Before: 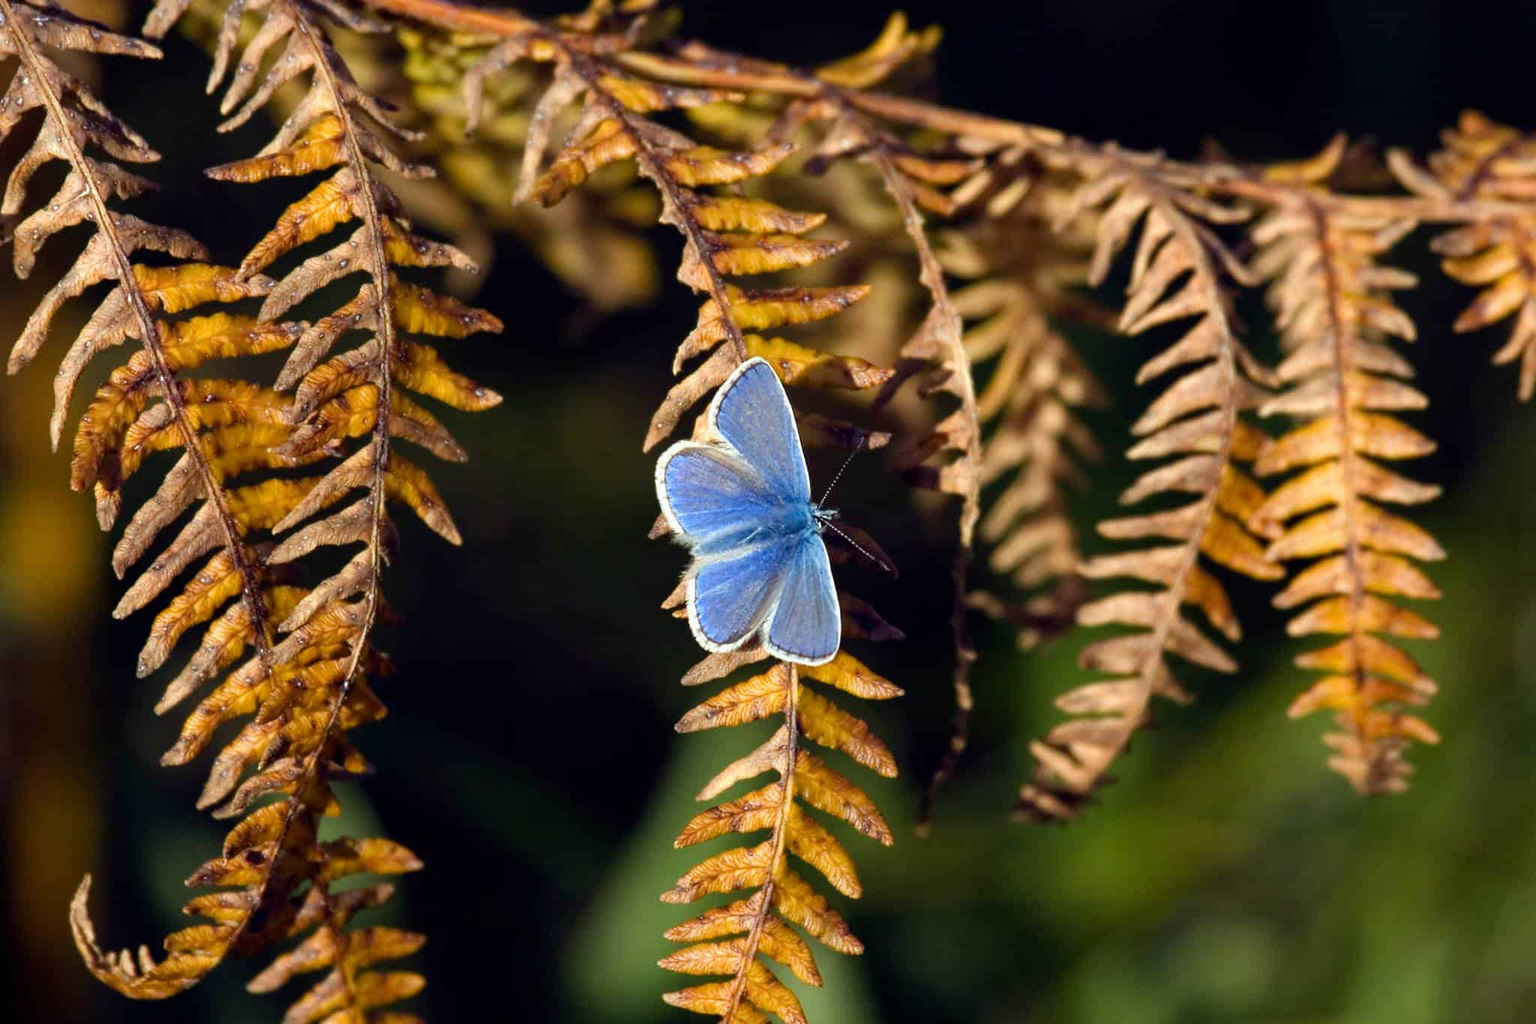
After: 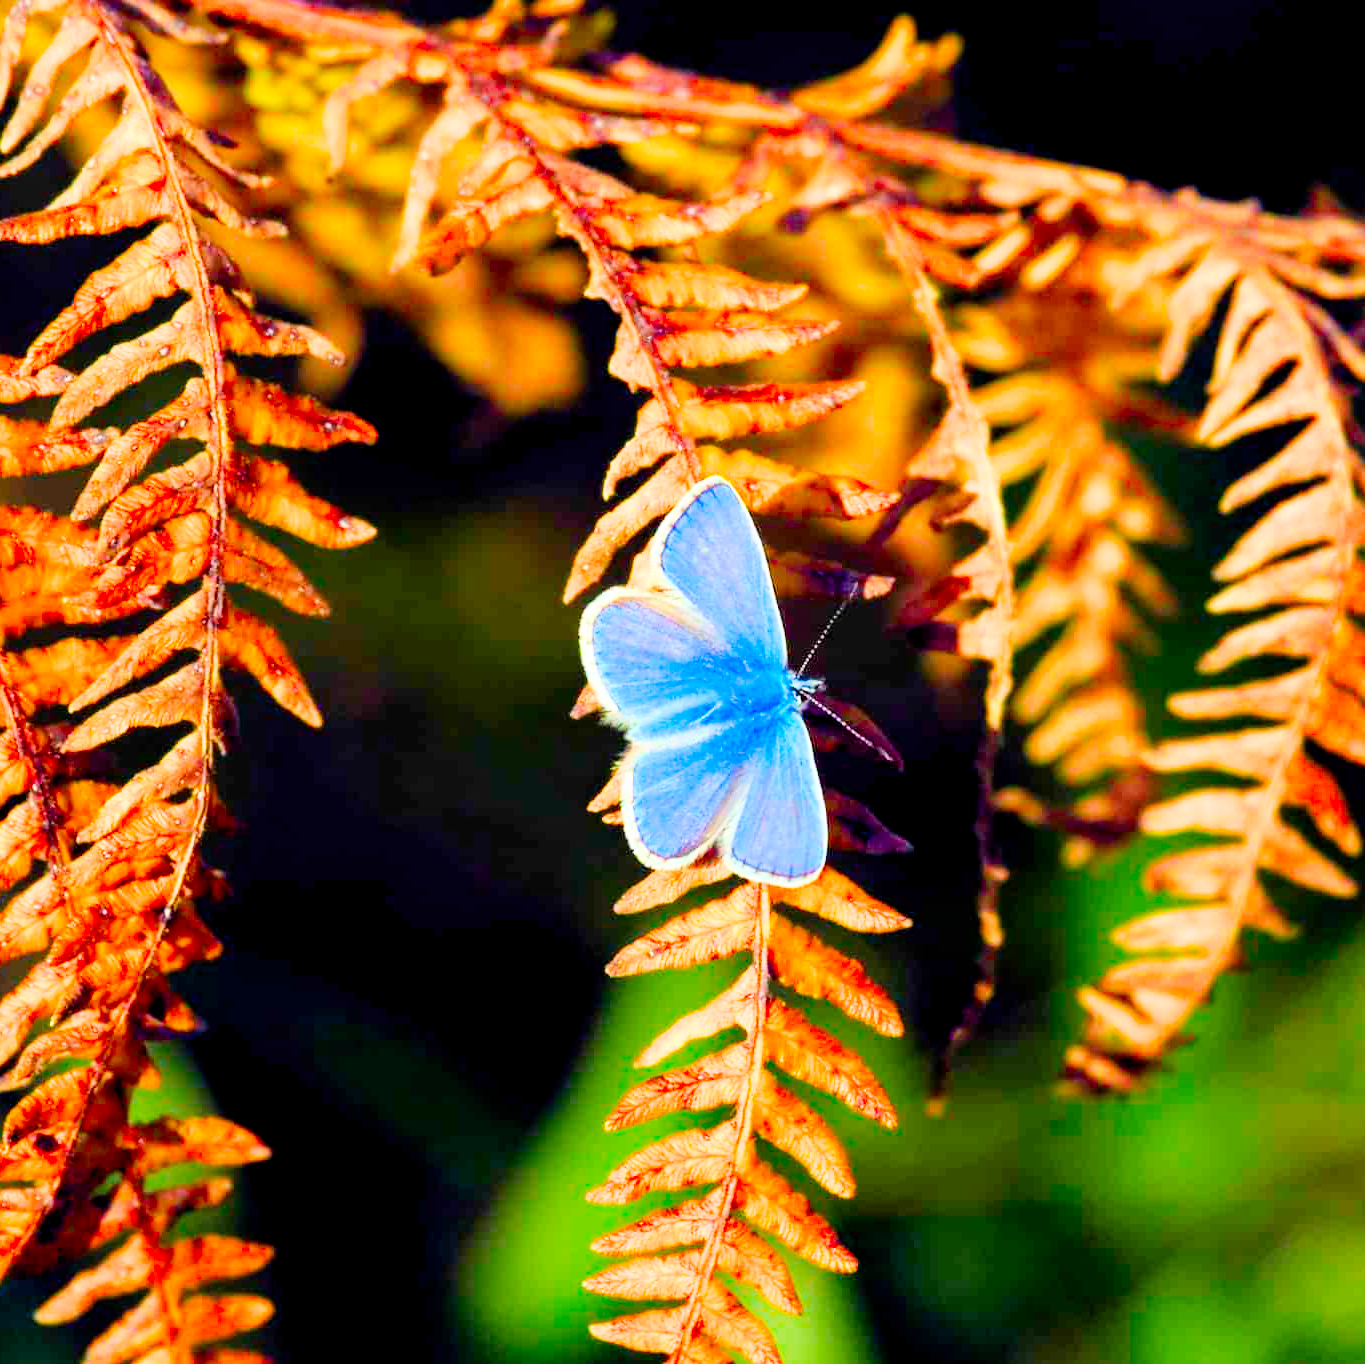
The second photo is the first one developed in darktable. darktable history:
color correction: highlights b* 0.005, saturation 2.17
exposure: black level correction 0.001, exposure 1.857 EV, compensate exposure bias true, compensate highlight preservation false
filmic rgb: black relative exposure -7.65 EV, white relative exposure 4.56 EV, threshold 2.99 EV, hardness 3.61, contrast 1.06, enable highlight reconstruction true
crop and rotate: left 14.395%, right 18.93%
